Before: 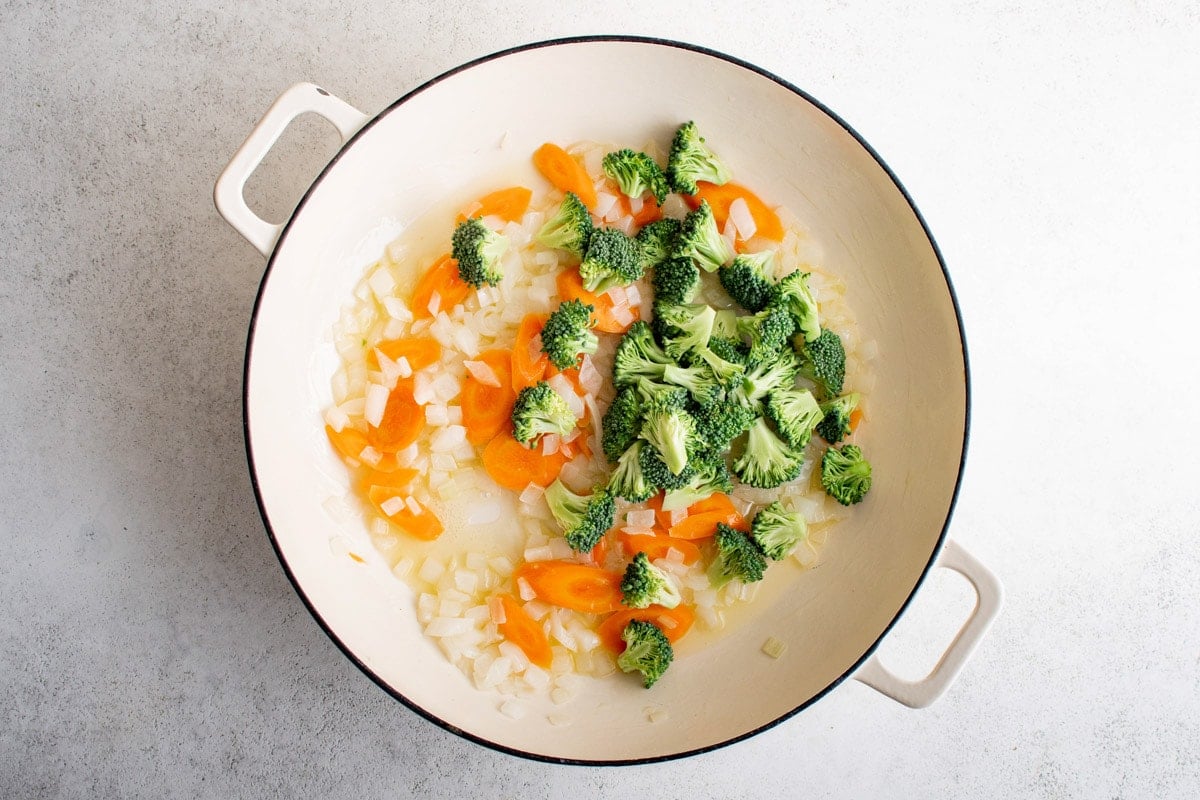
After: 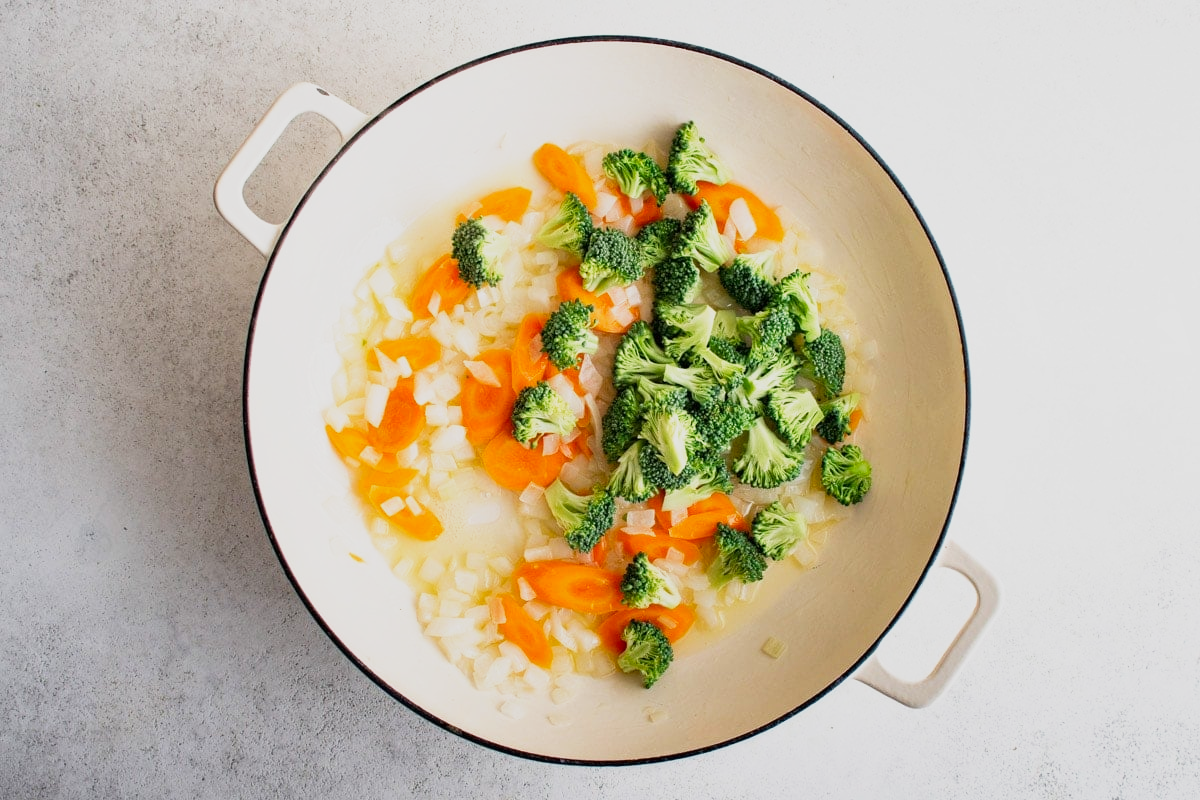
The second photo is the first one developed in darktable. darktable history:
base curve: curves: ch0 [(0, 0) (0.688, 0.865) (1, 1)], preserve colors none
shadows and highlights: radius 121.13, shadows 21.4, white point adjustment -9.72, highlights -14.39, soften with gaussian
